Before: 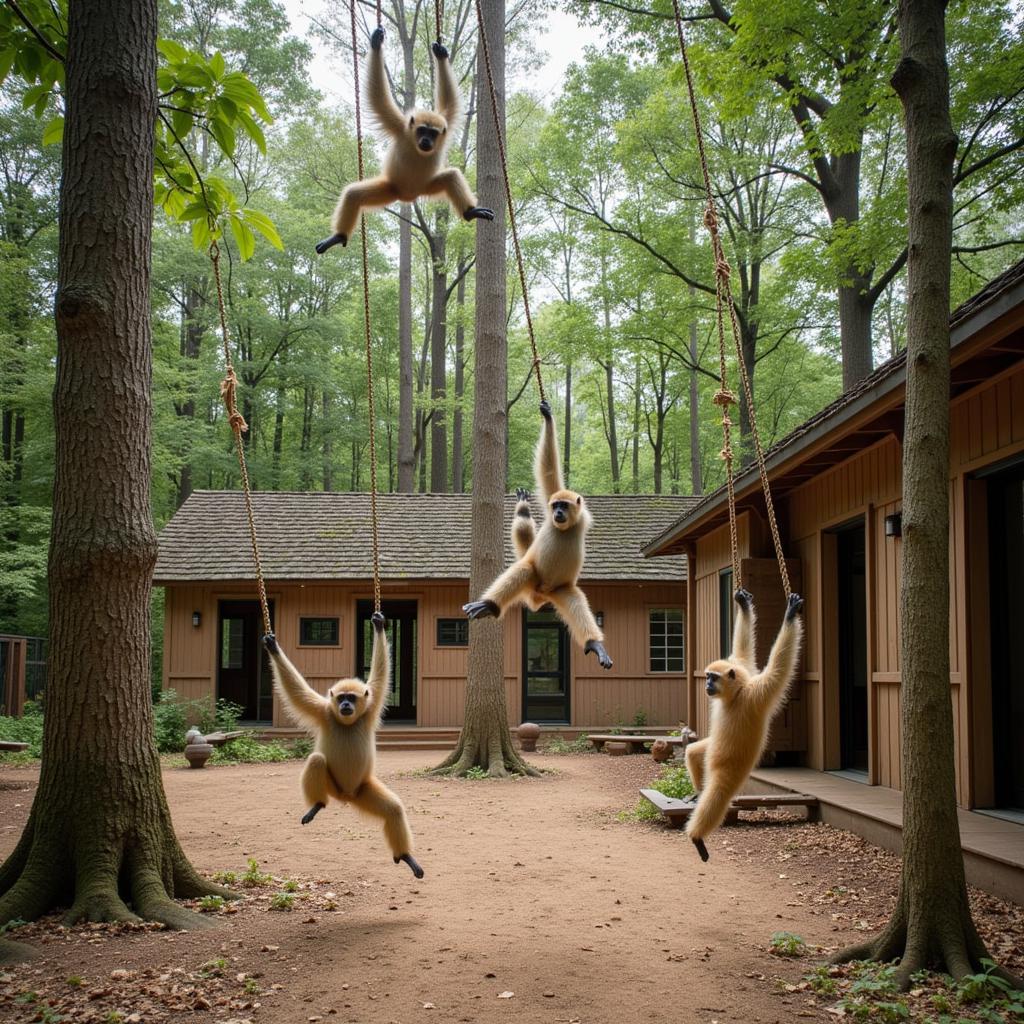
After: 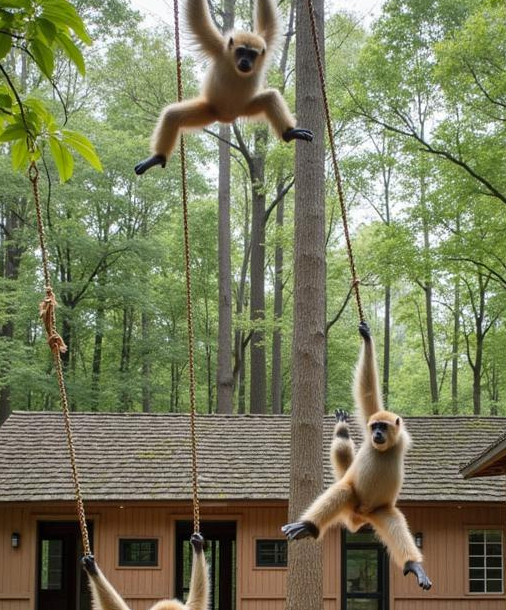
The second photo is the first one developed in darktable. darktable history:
crop: left 17.727%, top 7.792%, right 32.769%, bottom 32.627%
shadows and highlights: highlights color adjustment 89.45%, soften with gaussian
